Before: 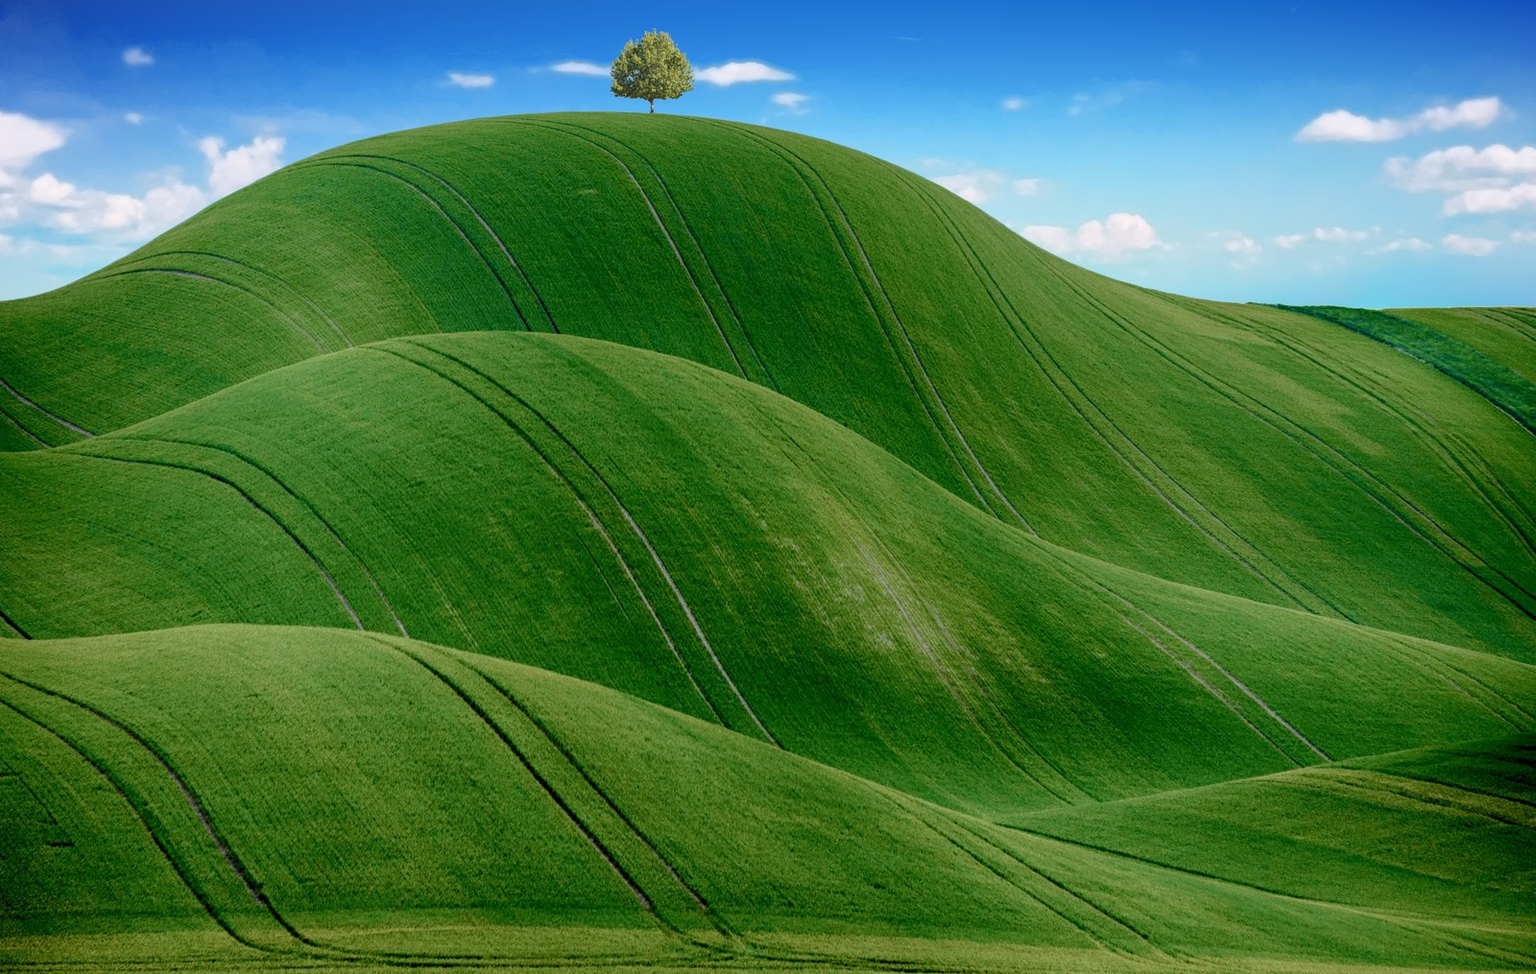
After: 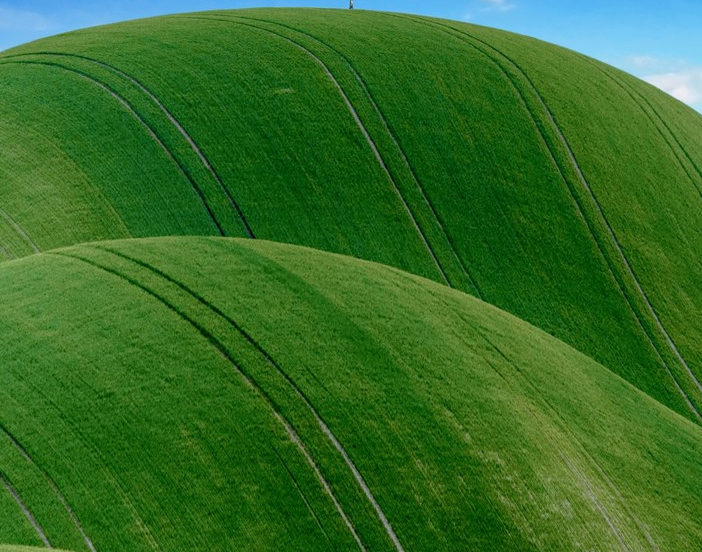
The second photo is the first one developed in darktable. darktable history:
crop: left 20.547%, top 10.75%, right 35.551%, bottom 34.827%
